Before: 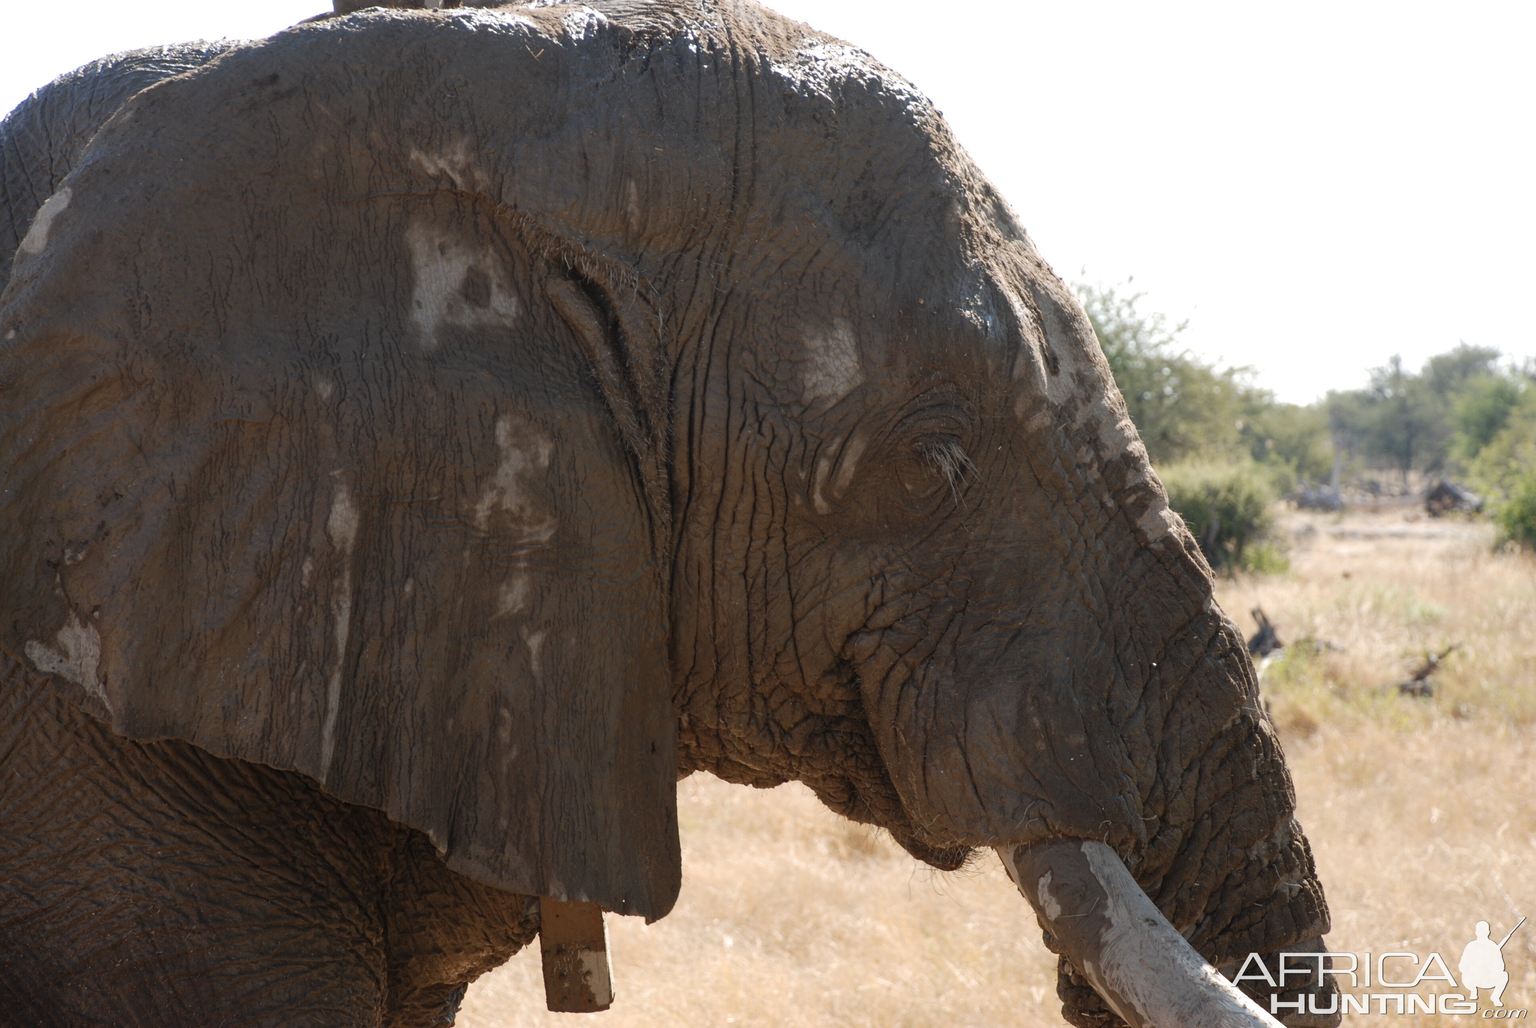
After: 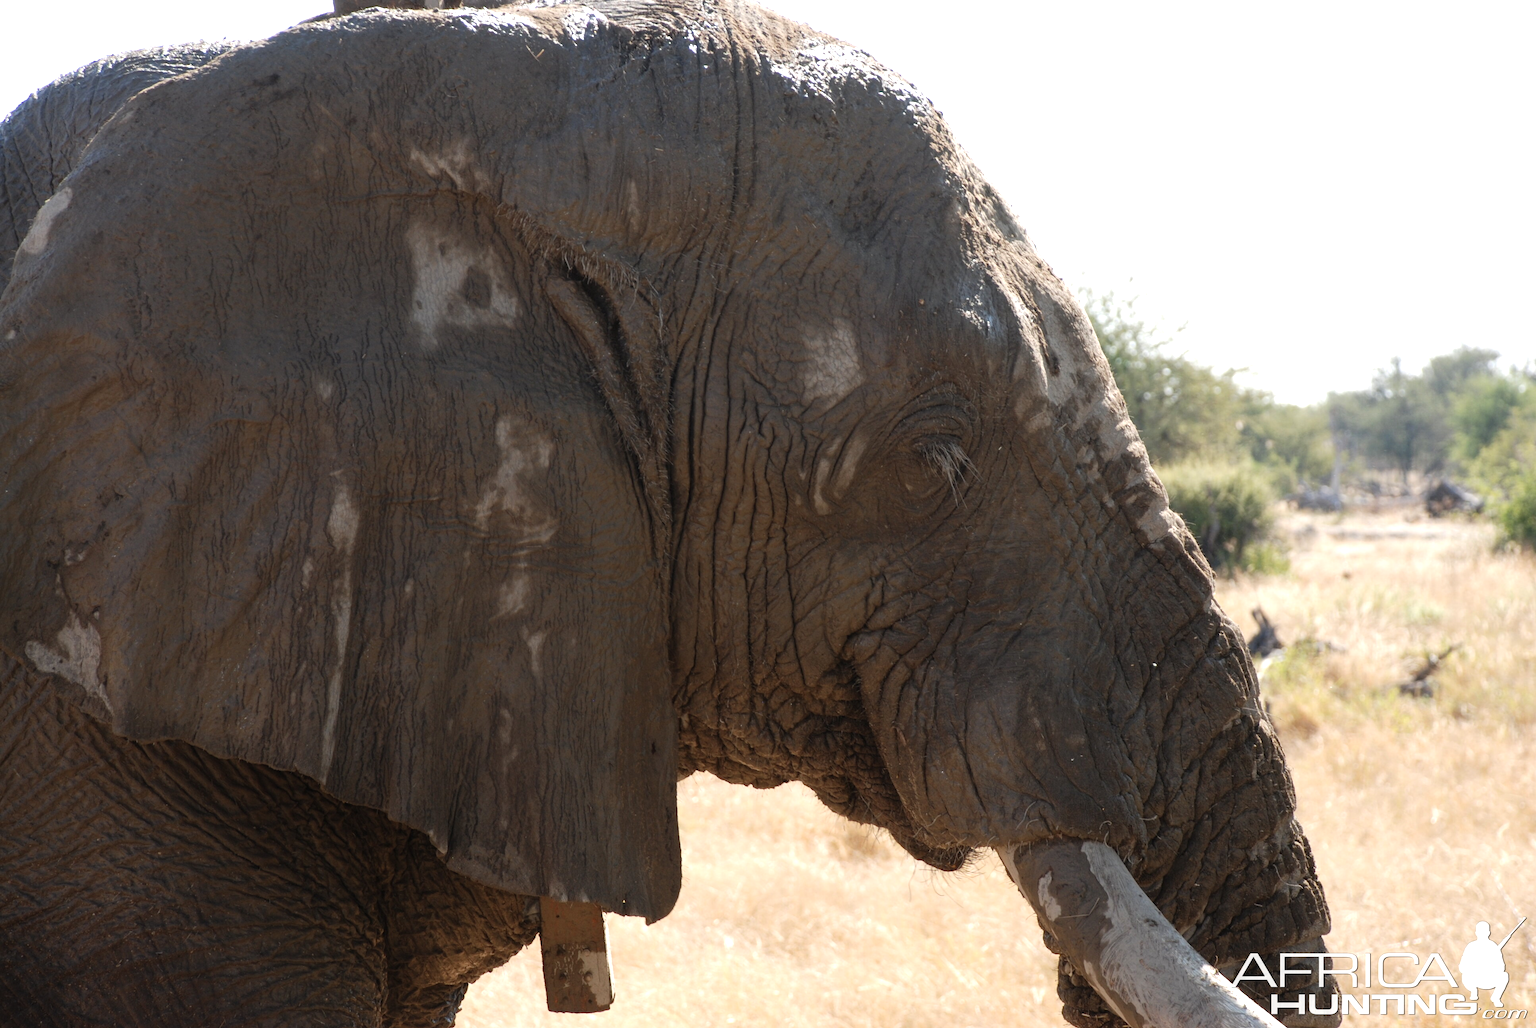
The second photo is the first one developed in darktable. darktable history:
tone equalizer: -8 EV -0.452 EV, -7 EV -0.36 EV, -6 EV -0.309 EV, -5 EV -0.247 EV, -3 EV 0.239 EV, -2 EV 0.31 EV, -1 EV 0.393 EV, +0 EV 0.395 EV
